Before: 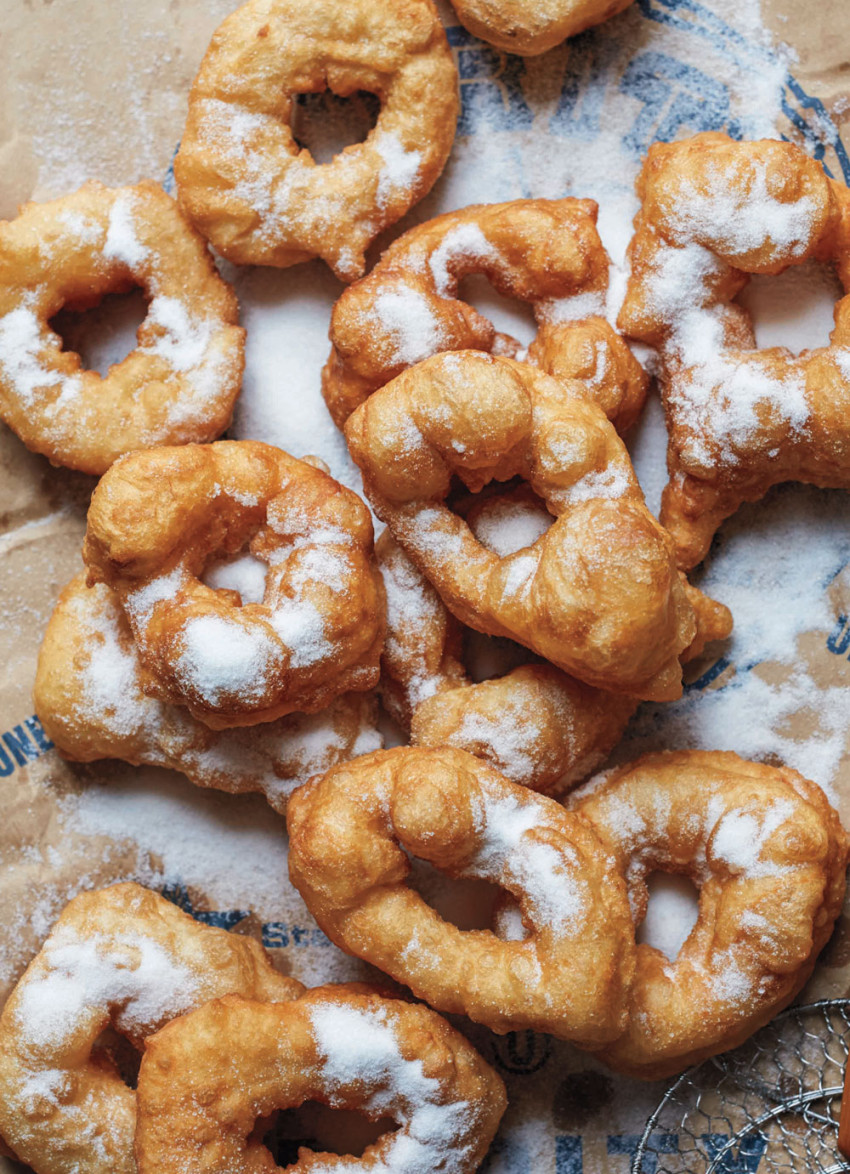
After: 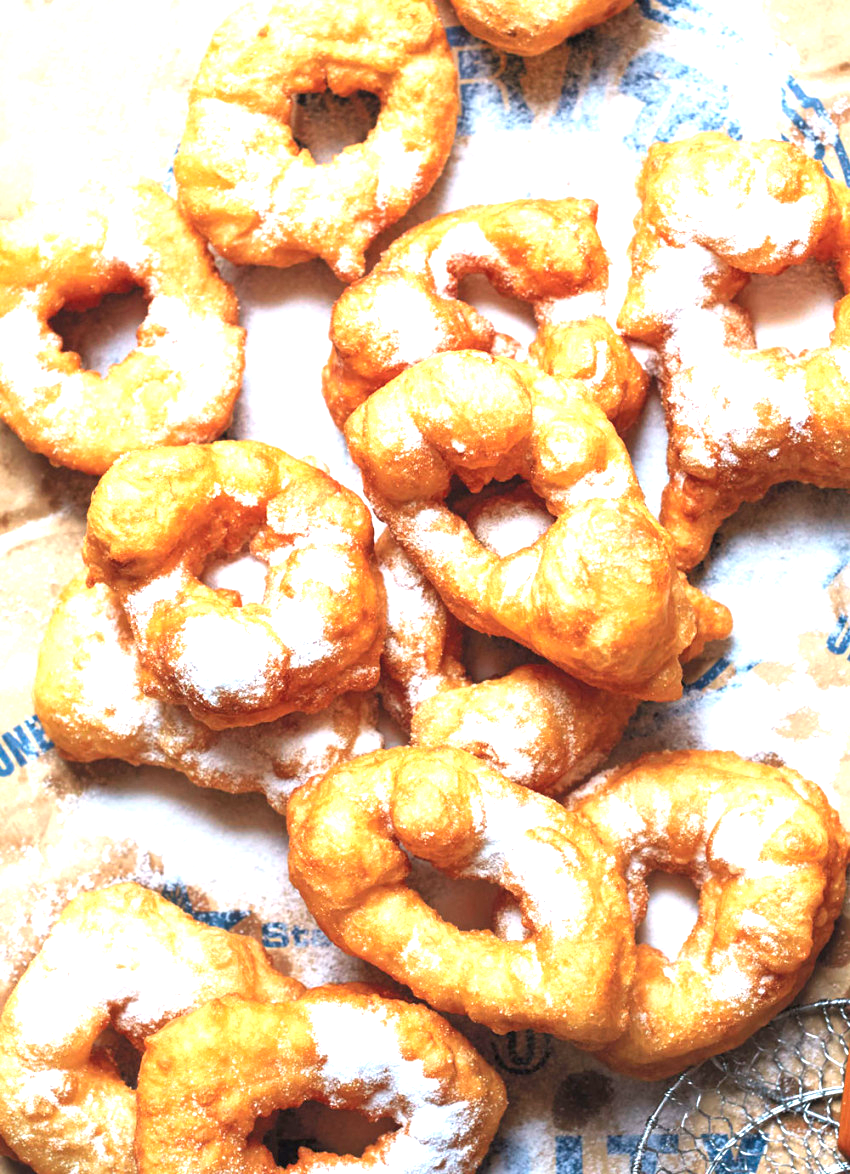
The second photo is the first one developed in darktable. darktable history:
exposure: black level correction 0, exposure 1.458 EV, compensate highlight preservation false
color correction: highlights b* 0.021, saturation 1.14
